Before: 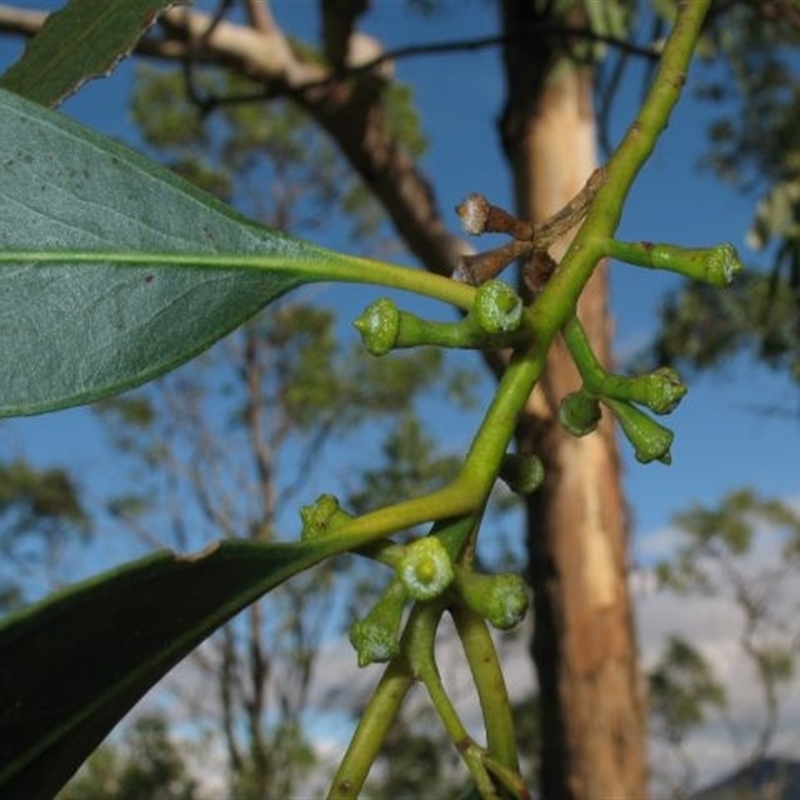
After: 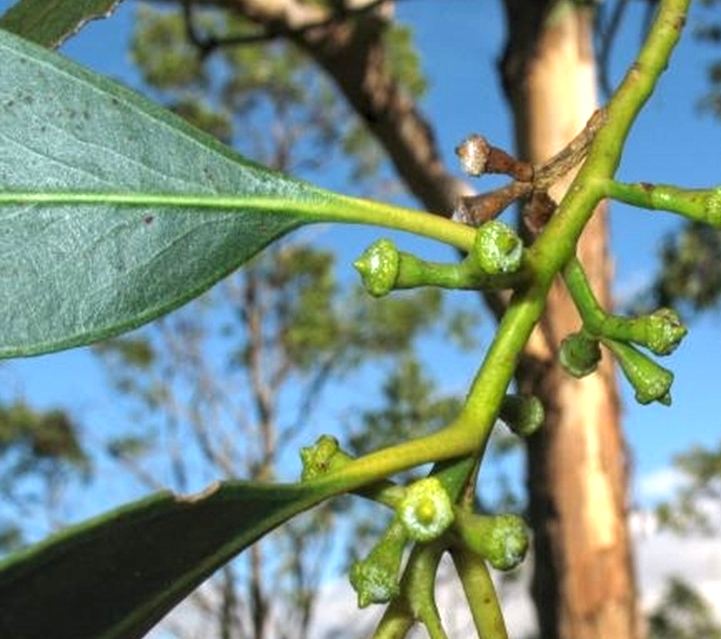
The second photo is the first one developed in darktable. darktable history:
local contrast: on, module defaults
crop: top 7.484%, right 9.766%, bottom 11.967%
exposure: black level correction 0, exposure 1.103 EV, compensate highlight preservation false
